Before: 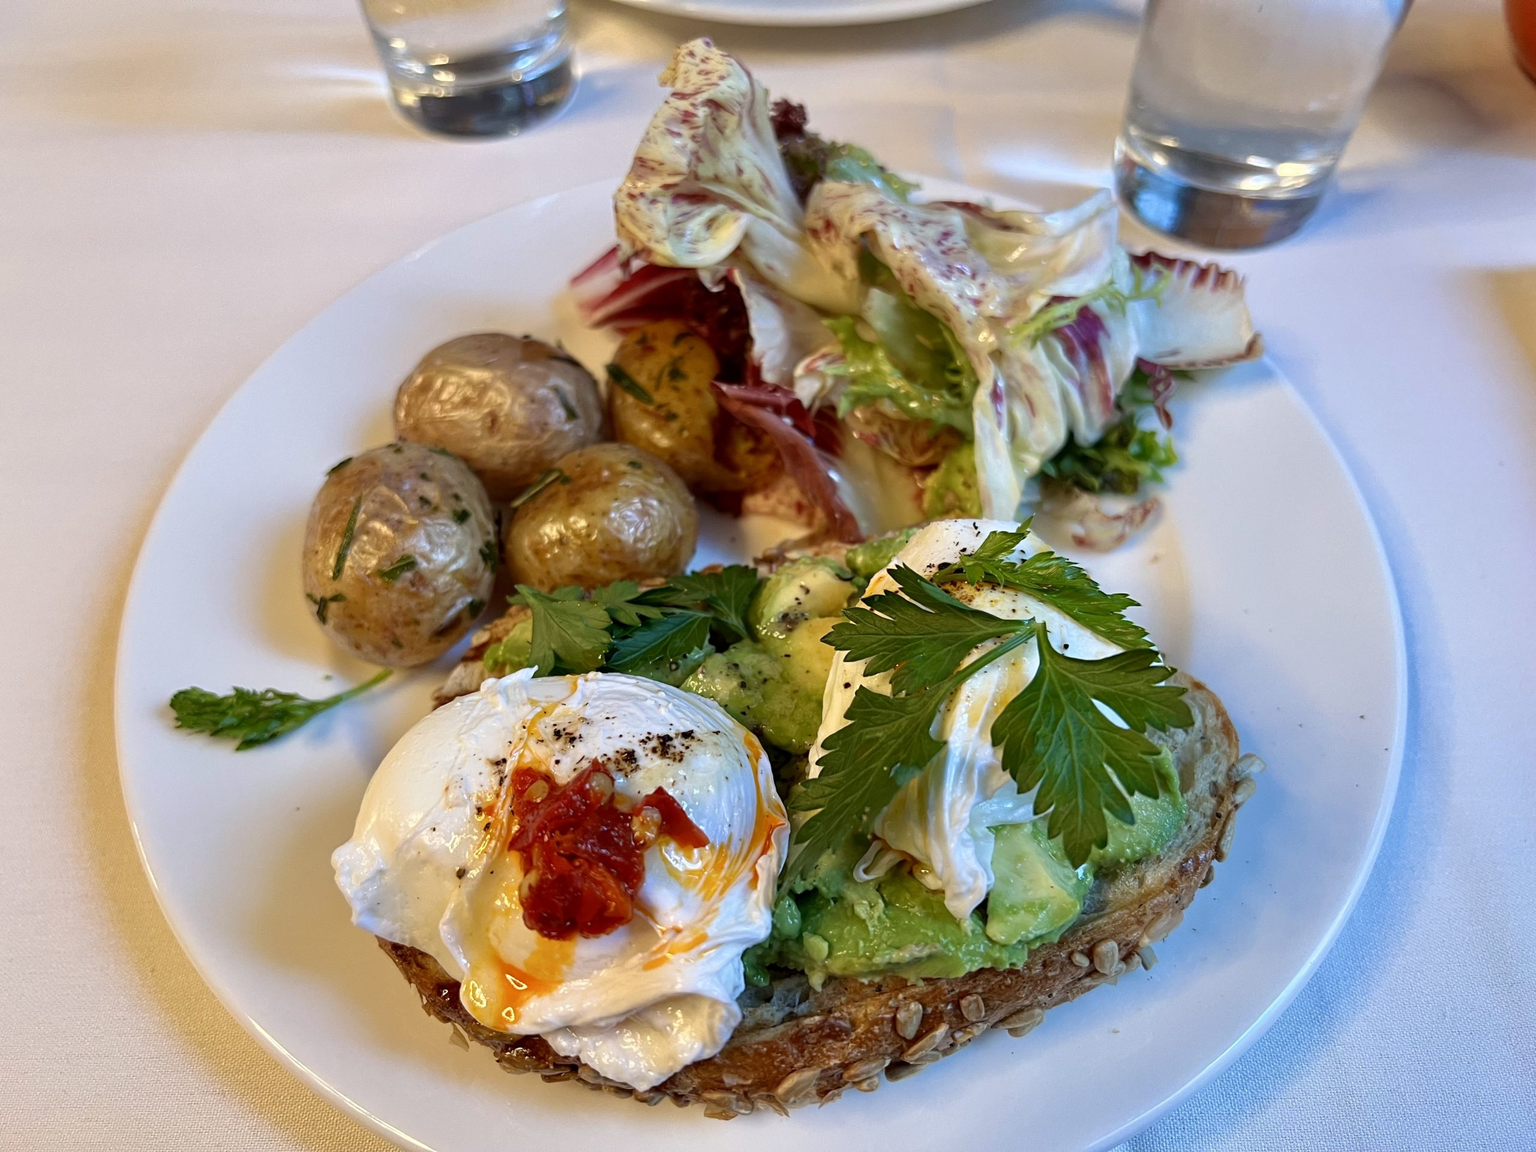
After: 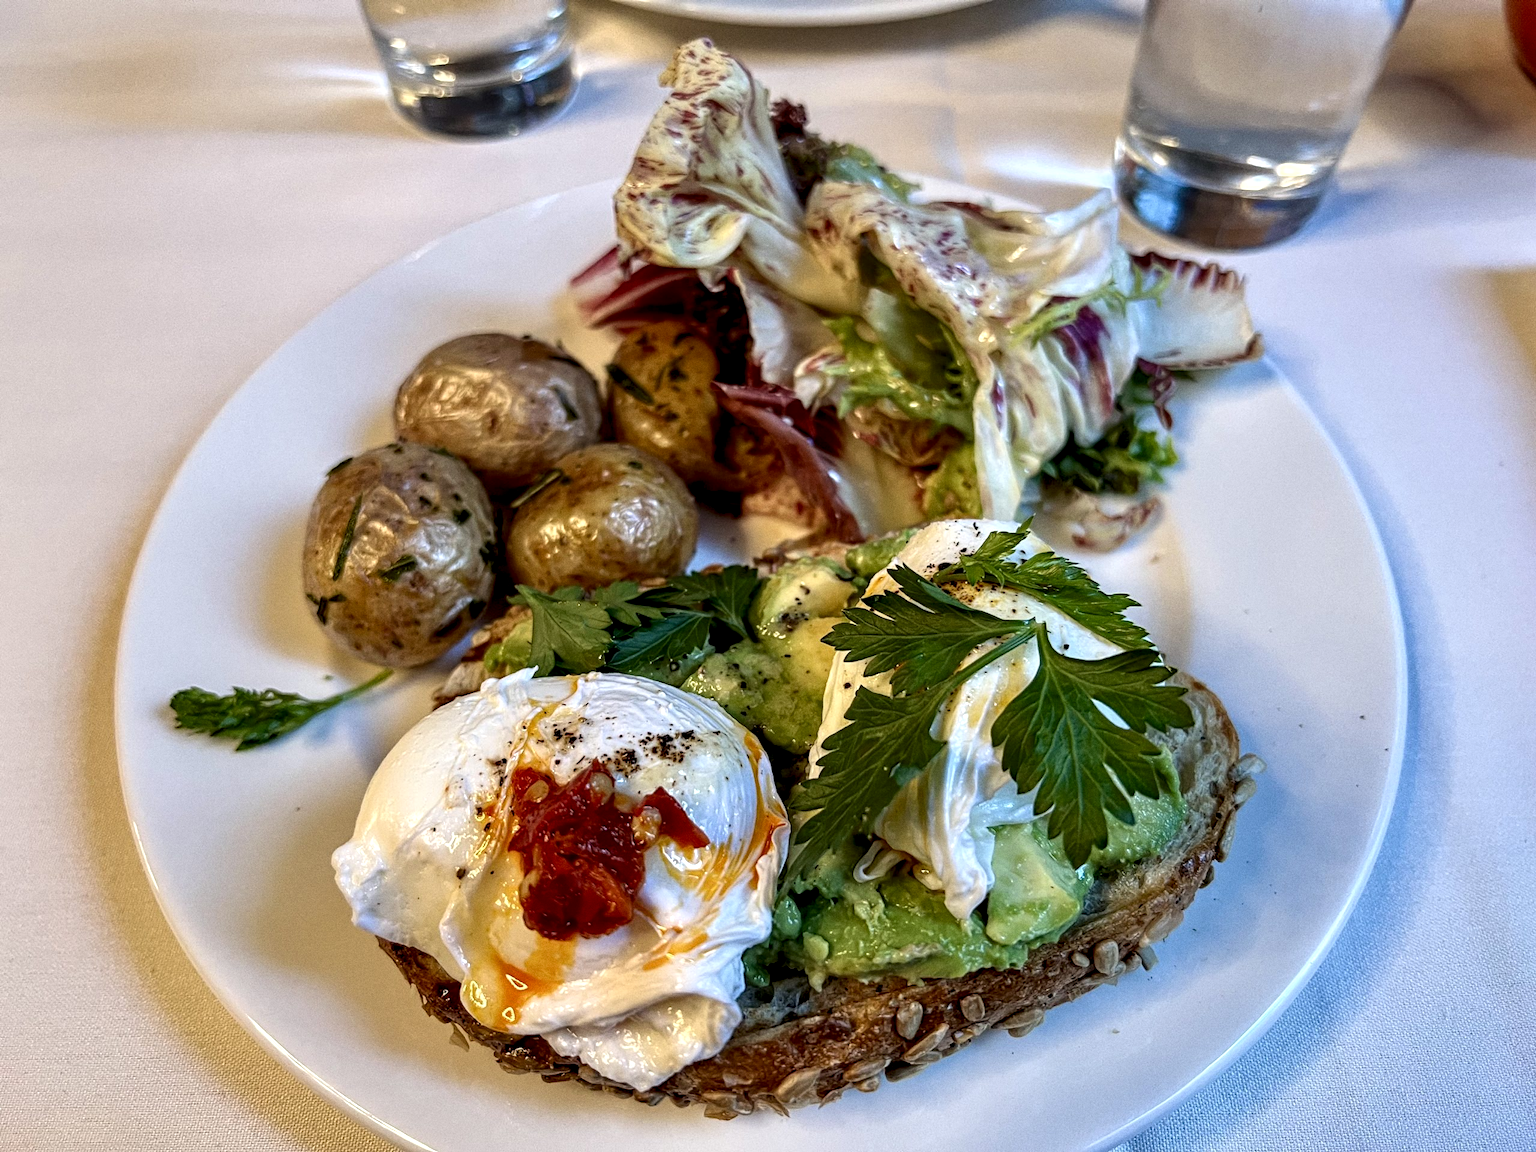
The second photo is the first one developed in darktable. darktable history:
local contrast: highlights 60%, shadows 60%, detail 160%
grain: coarseness 0.09 ISO
